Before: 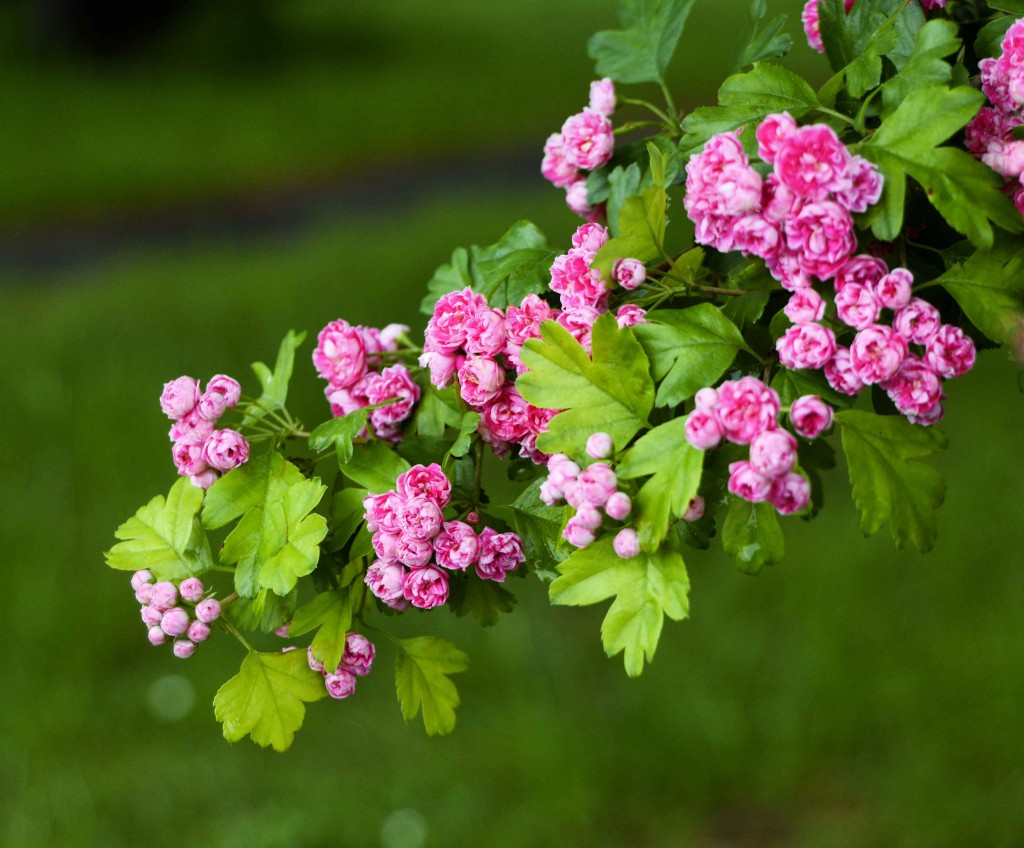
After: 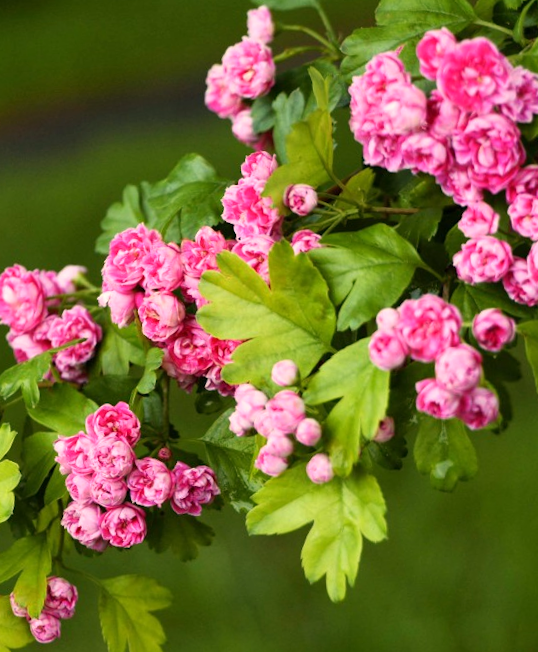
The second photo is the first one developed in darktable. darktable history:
rotate and perspective: rotation -4.2°, shear 0.006, automatic cropping off
crop: left 32.075%, top 10.976%, right 18.355%, bottom 17.596%
white balance: red 1.127, blue 0.943
